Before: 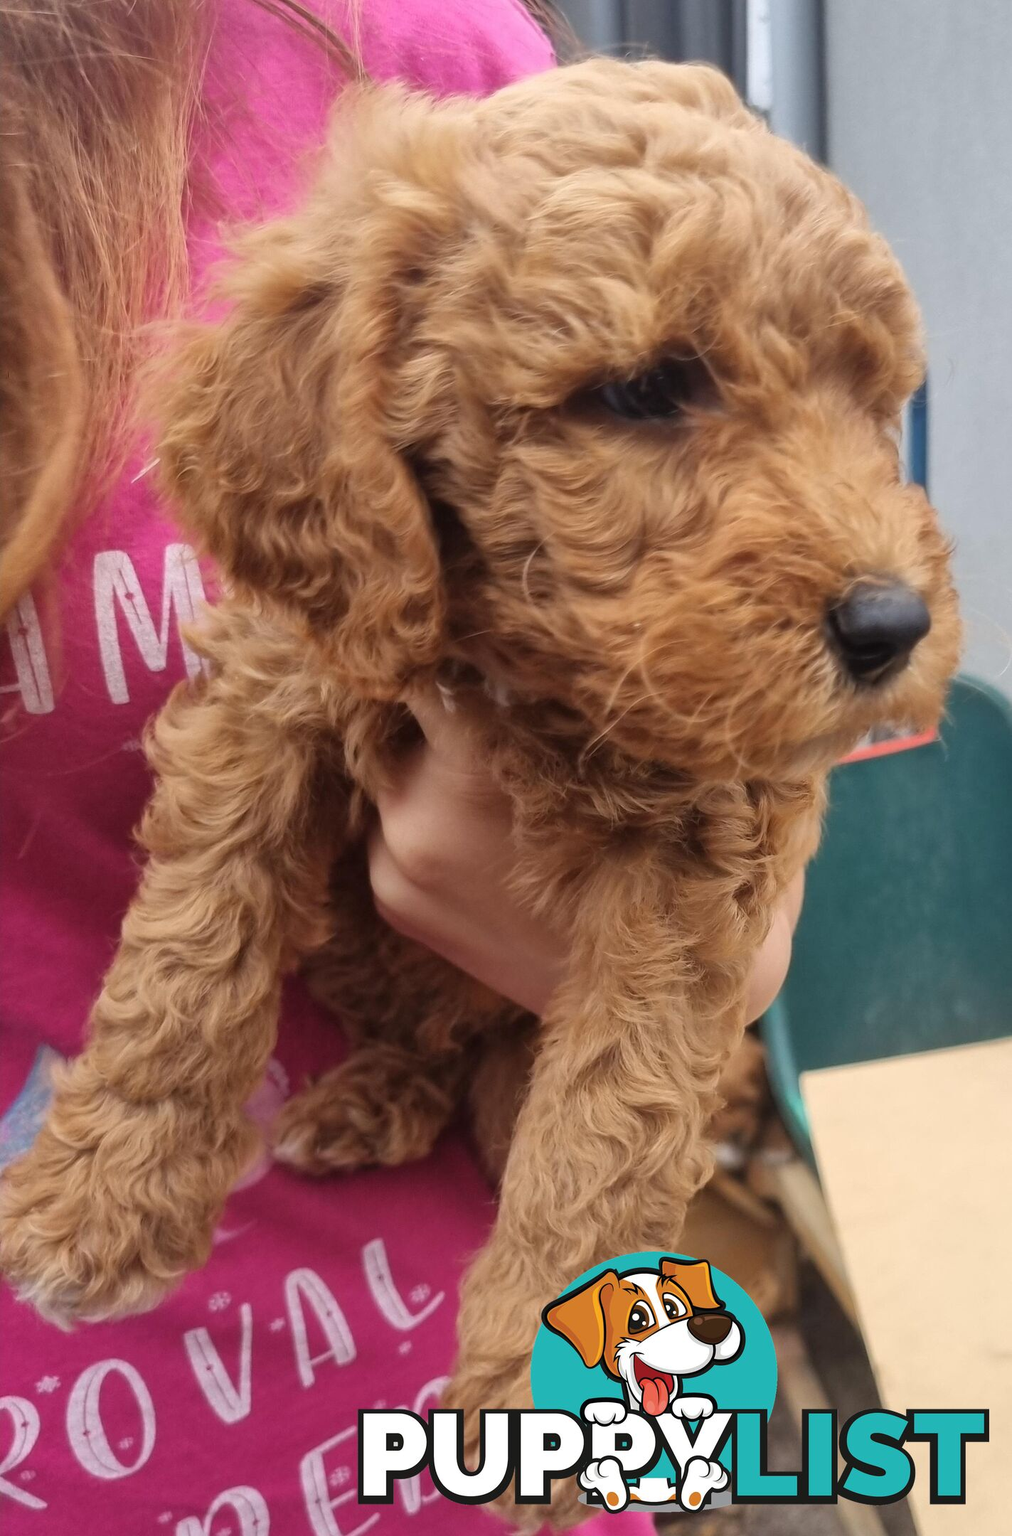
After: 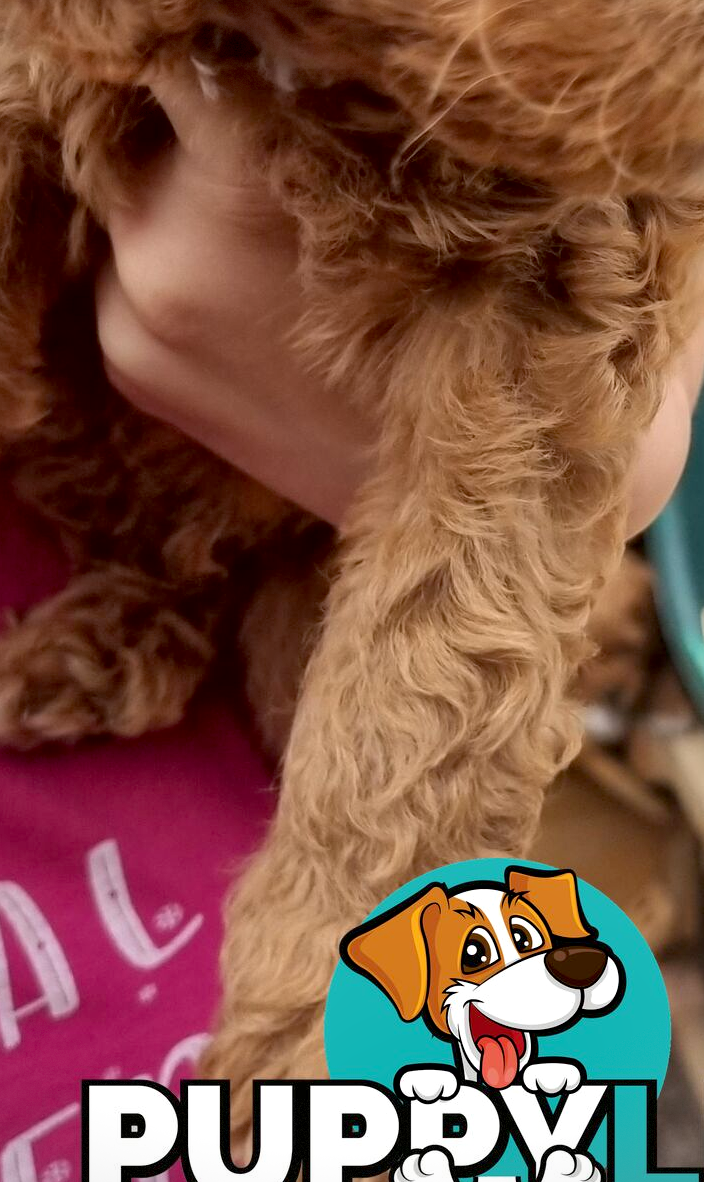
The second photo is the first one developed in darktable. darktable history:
vignetting: fall-off start 97.28%, fall-off radius 79%, brightness -0.462, saturation -0.3, width/height ratio 1.114, dithering 8-bit output, unbound false
exposure: black level correction 0.01, exposure 0.014 EV, compensate highlight preservation false
local contrast: mode bilateral grid, contrast 20, coarseness 50, detail 120%, midtone range 0.2
crop: left 29.672%, top 41.786%, right 20.851%, bottom 3.487%
